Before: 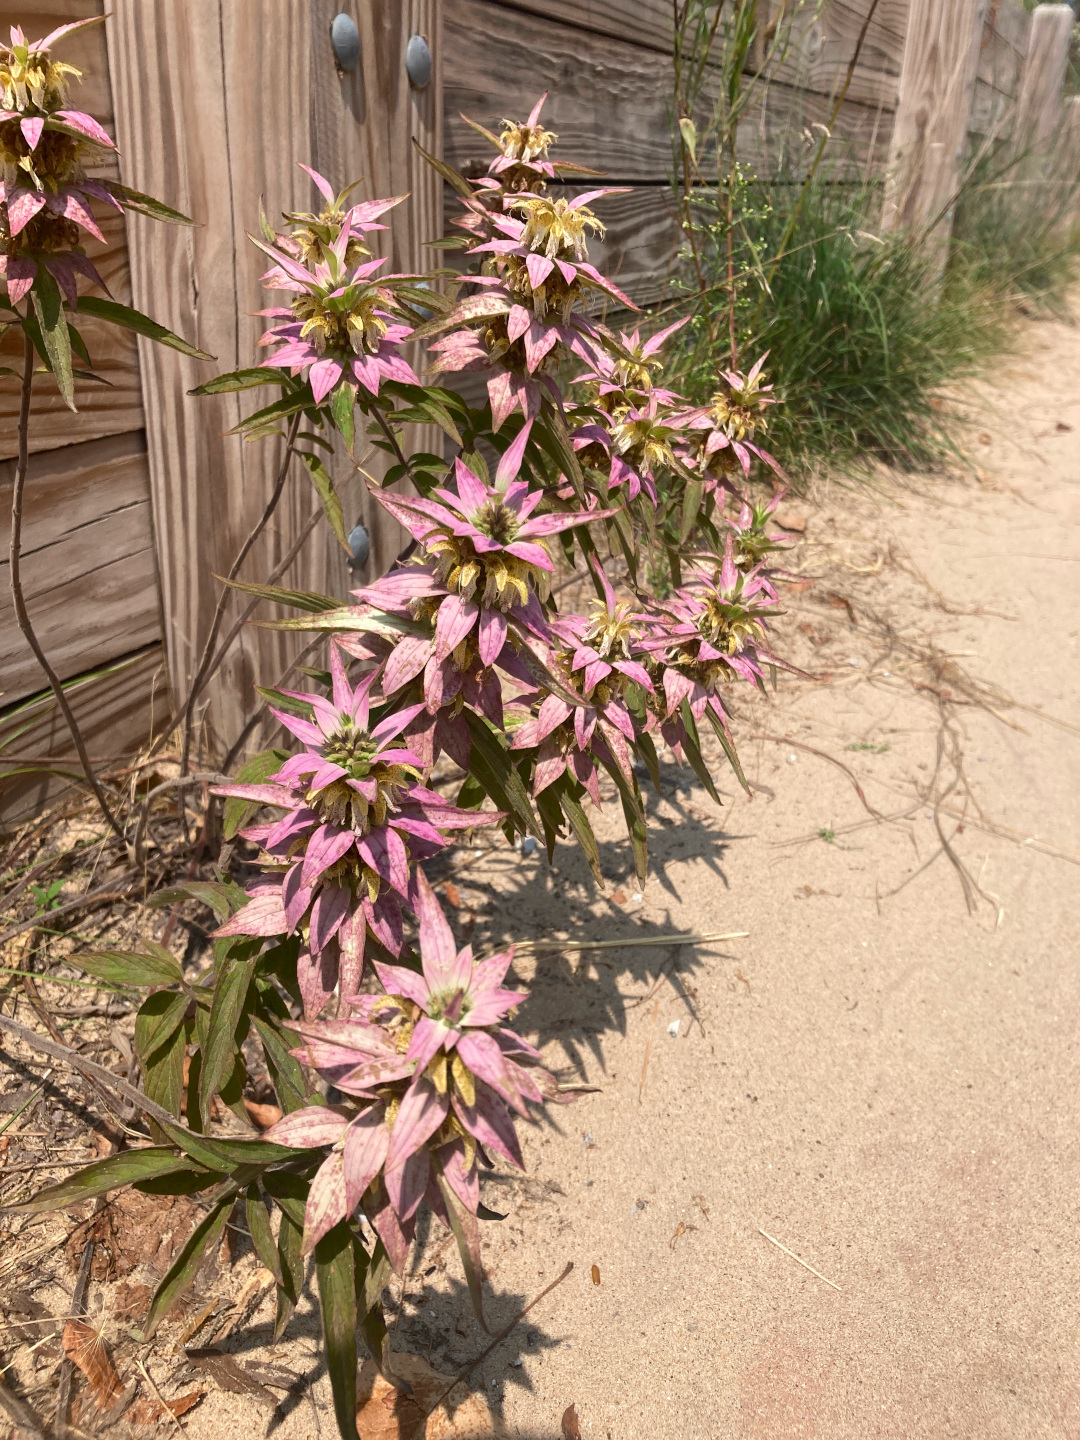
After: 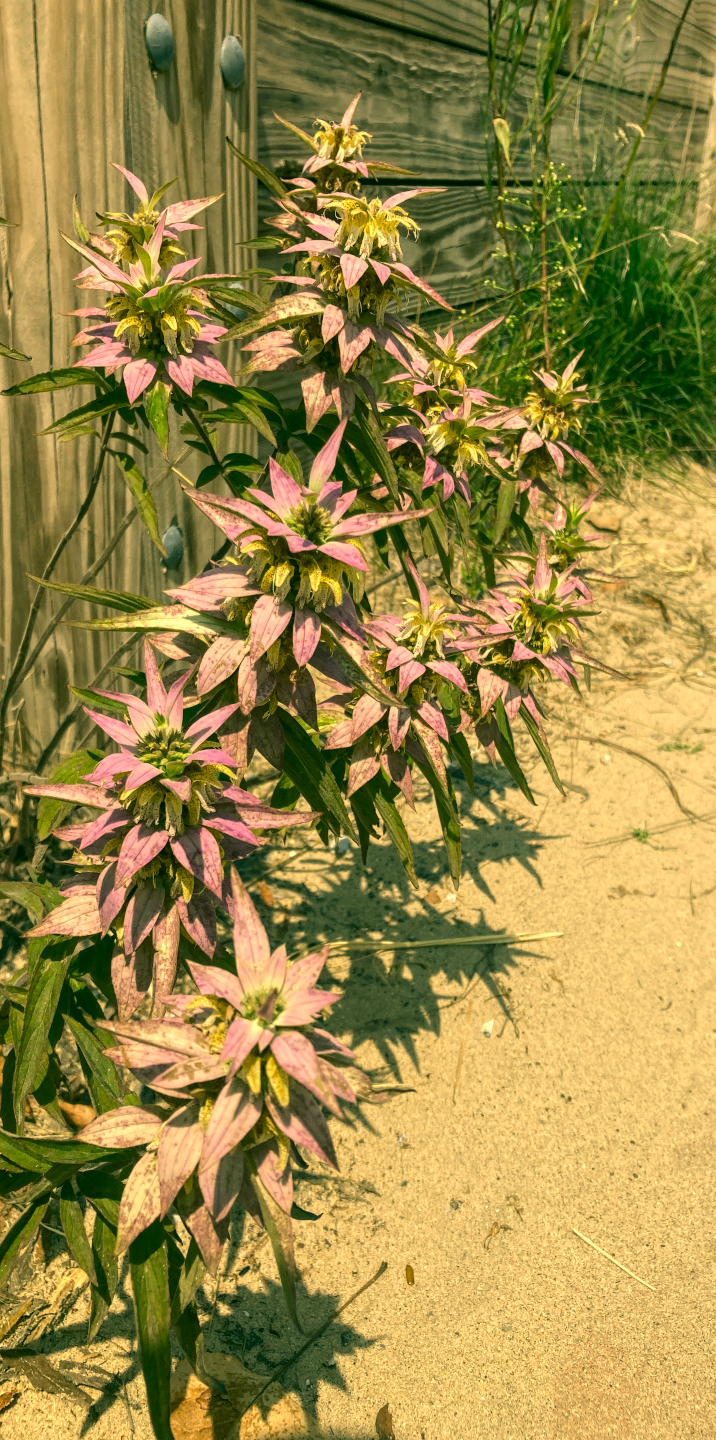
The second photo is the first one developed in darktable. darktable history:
crop: left 17.229%, right 16.428%
color correction: highlights a* 5.68, highlights b* 32.98, shadows a* -26.54, shadows b* 4
local contrast: on, module defaults
